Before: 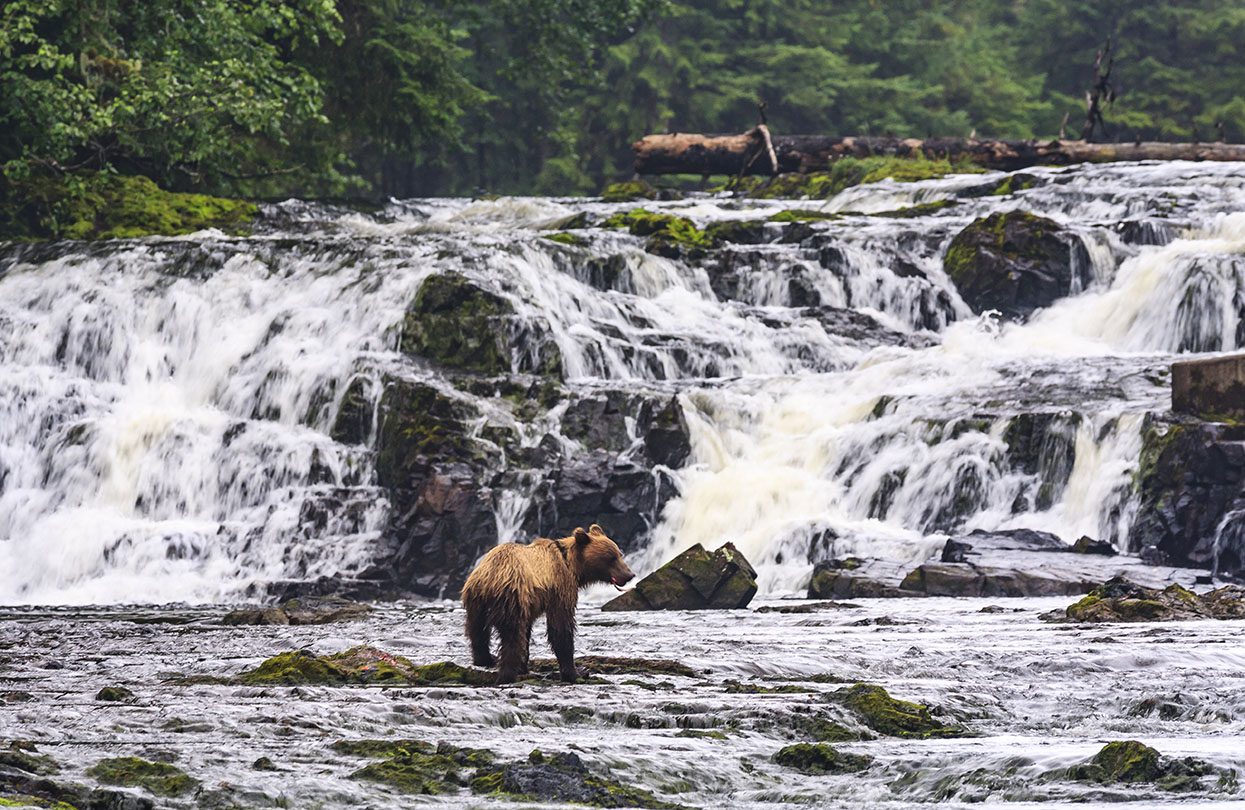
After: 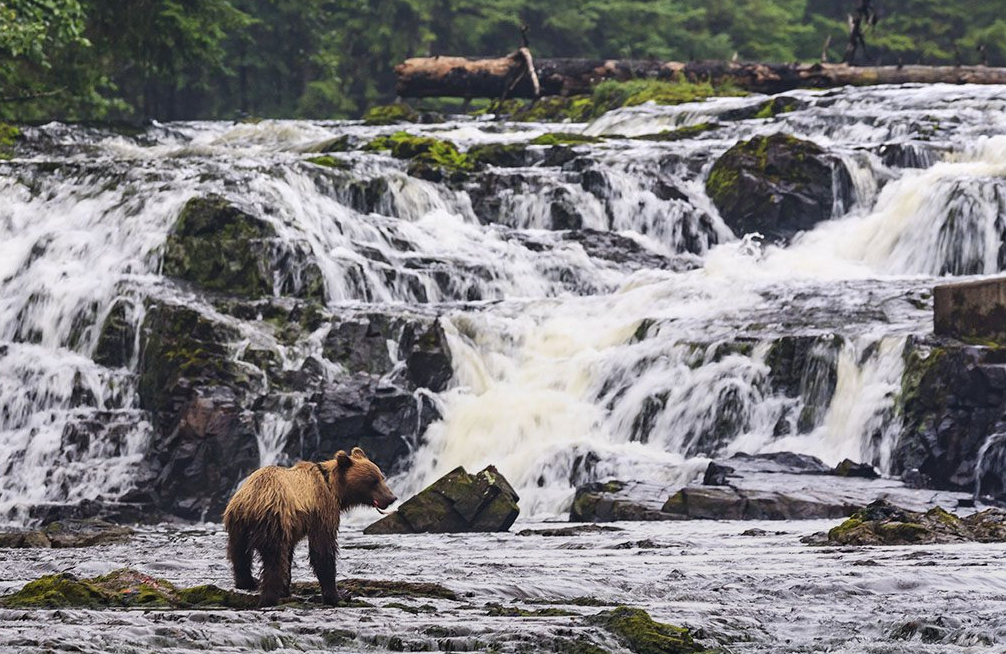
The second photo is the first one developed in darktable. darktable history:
crop: left 19.159%, top 9.58%, bottom 9.58%
graduated density: rotation -180°, offset 27.42
